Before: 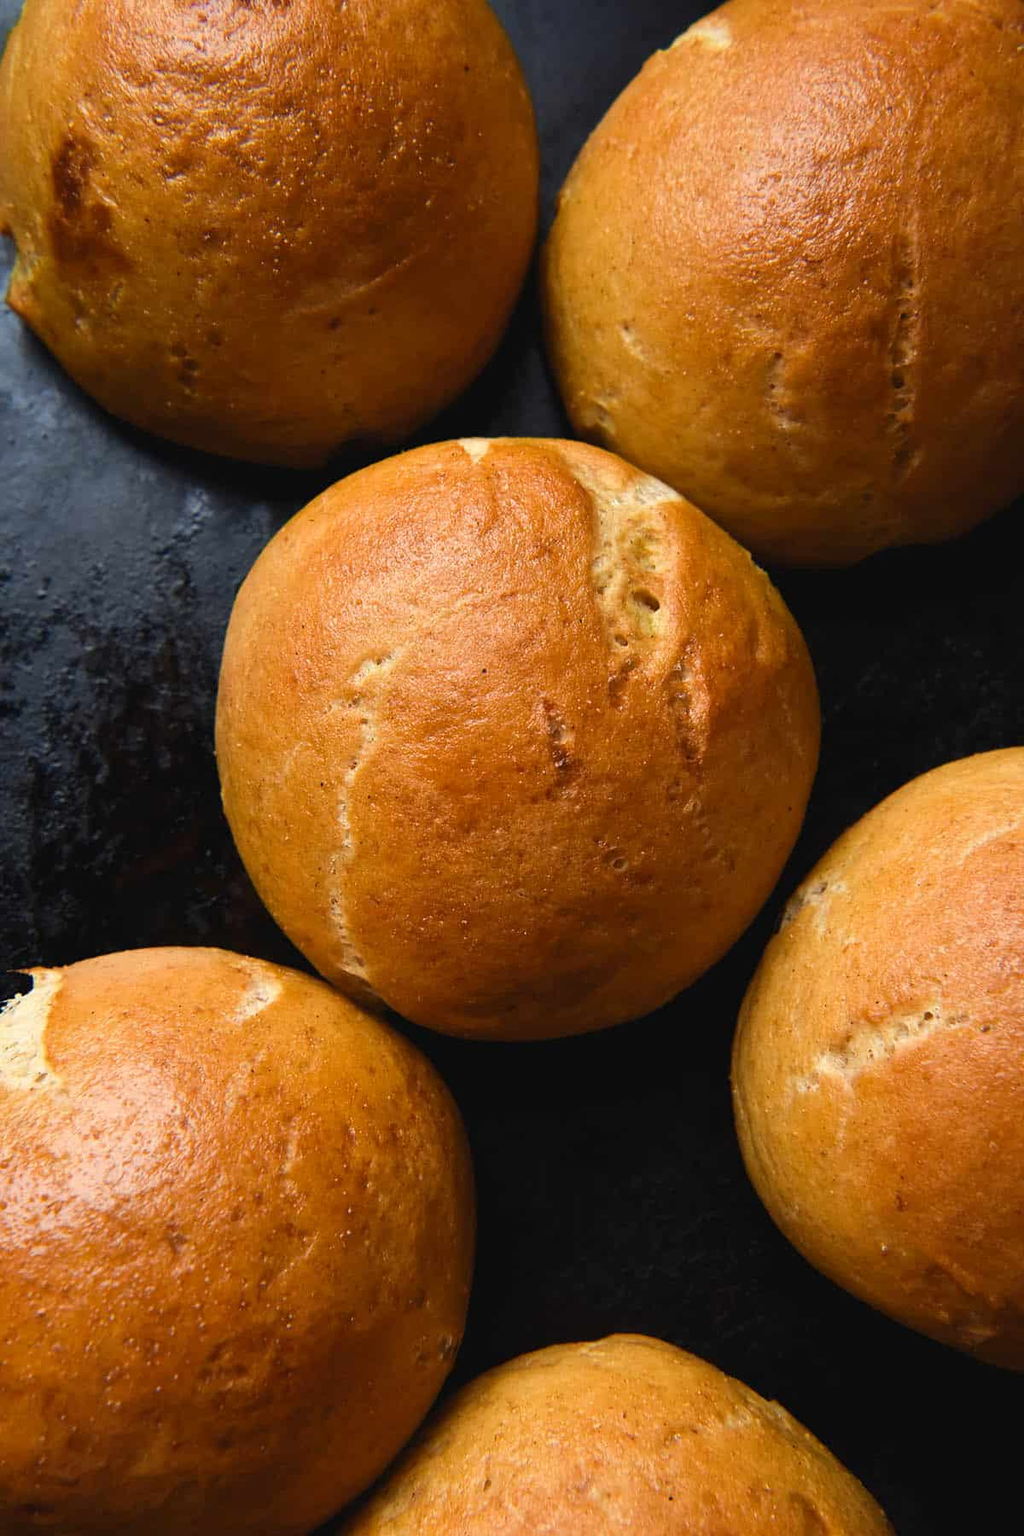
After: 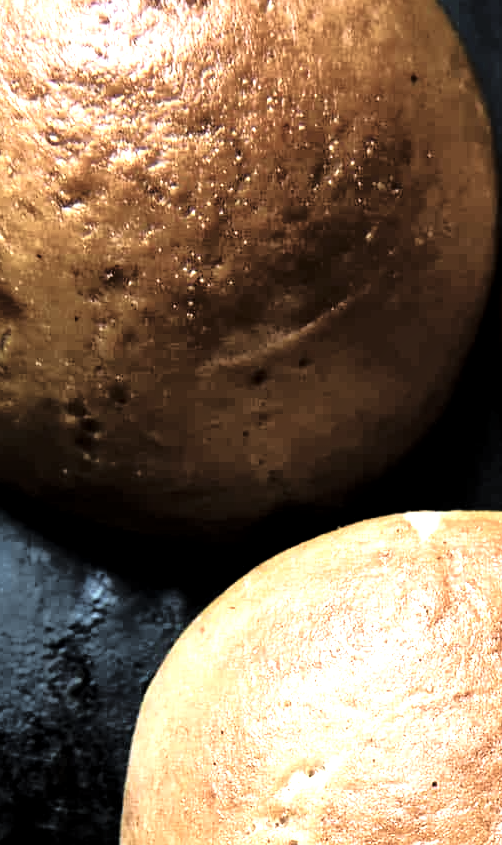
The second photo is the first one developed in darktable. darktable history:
exposure: black level correction 0, exposure 0.704 EV, compensate highlight preservation false
filmic rgb: black relative exposure -8 EV, white relative exposure 4.02 EV, hardness 4.12
levels: levels [0.044, 0.475, 0.791]
local contrast: mode bilateral grid, contrast 21, coarseness 49, detail 120%, midtone range 0.2
tone curve: curves: ch0 [(0, 0.032) (0.094, 0.08) (0.265, 0.208) (0.41, 0.417) (0.498, 0.496) (0.638, 0.673) (0.819, 0.841) (0.96, 0.899)]; ch1 [(0, 0) (0.161, 0.092) (0.37, 0.302) (0.417, 0.434) (0.495, 0.498) (0.576, 0.589) (0.725, 0.765) (1, 1)]; ch2 [(0, 0) (0.352, 0.403) (0.45, 0.469) (0.521, 0.515) (0.59, 0.579) (1, 1)], color space Lab, linked channels, preserve colors none
crop and rotate: left 11.092%, top 0.116%, right 46.998%, bottom 52.901%
color correction: highlights a* -12.19, highlights b* -17.53, saturation 0.701
